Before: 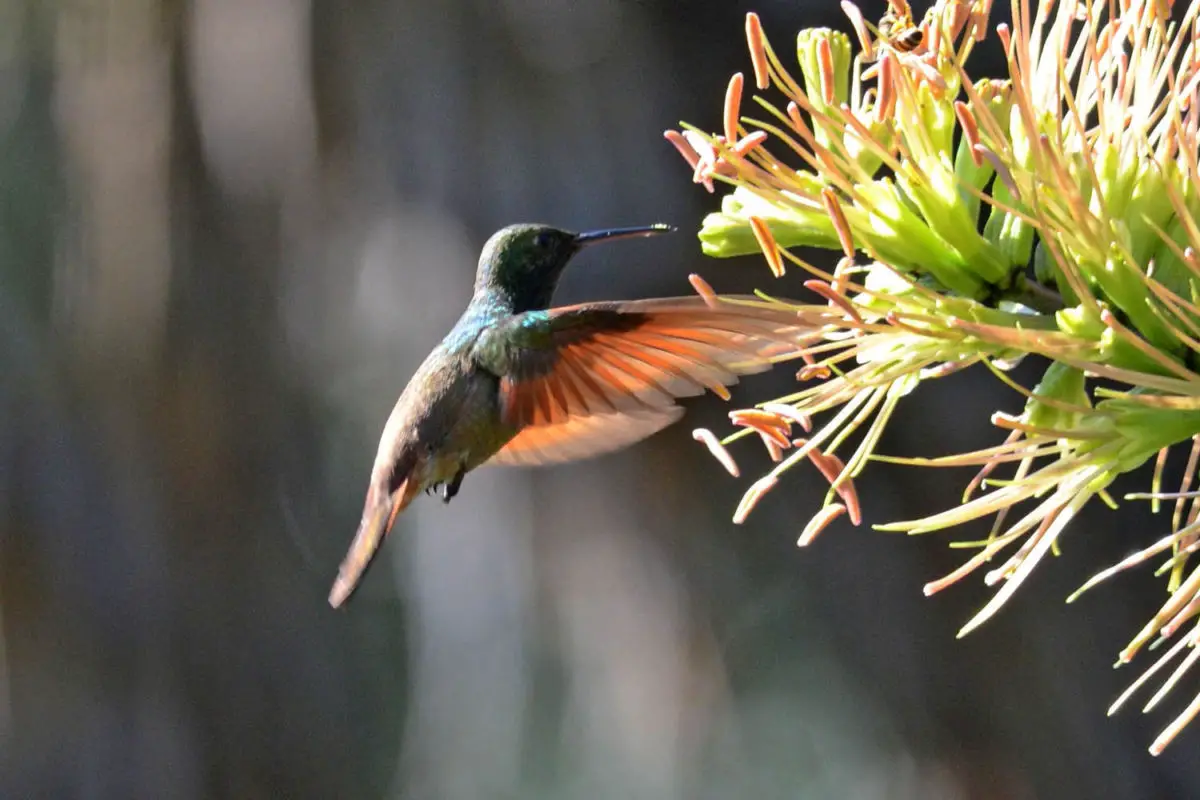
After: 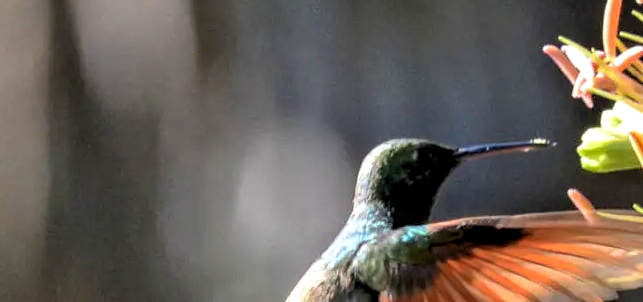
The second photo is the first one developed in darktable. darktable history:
local contrast: on, module defaults
rgb levels: levels [[0.01, 0.419, 0.839], [0, 0.5, 1], [0, 0.5, 1]]
crop: left 10.121%, top 10.631%, right 36.218%, bottom 51.526%
